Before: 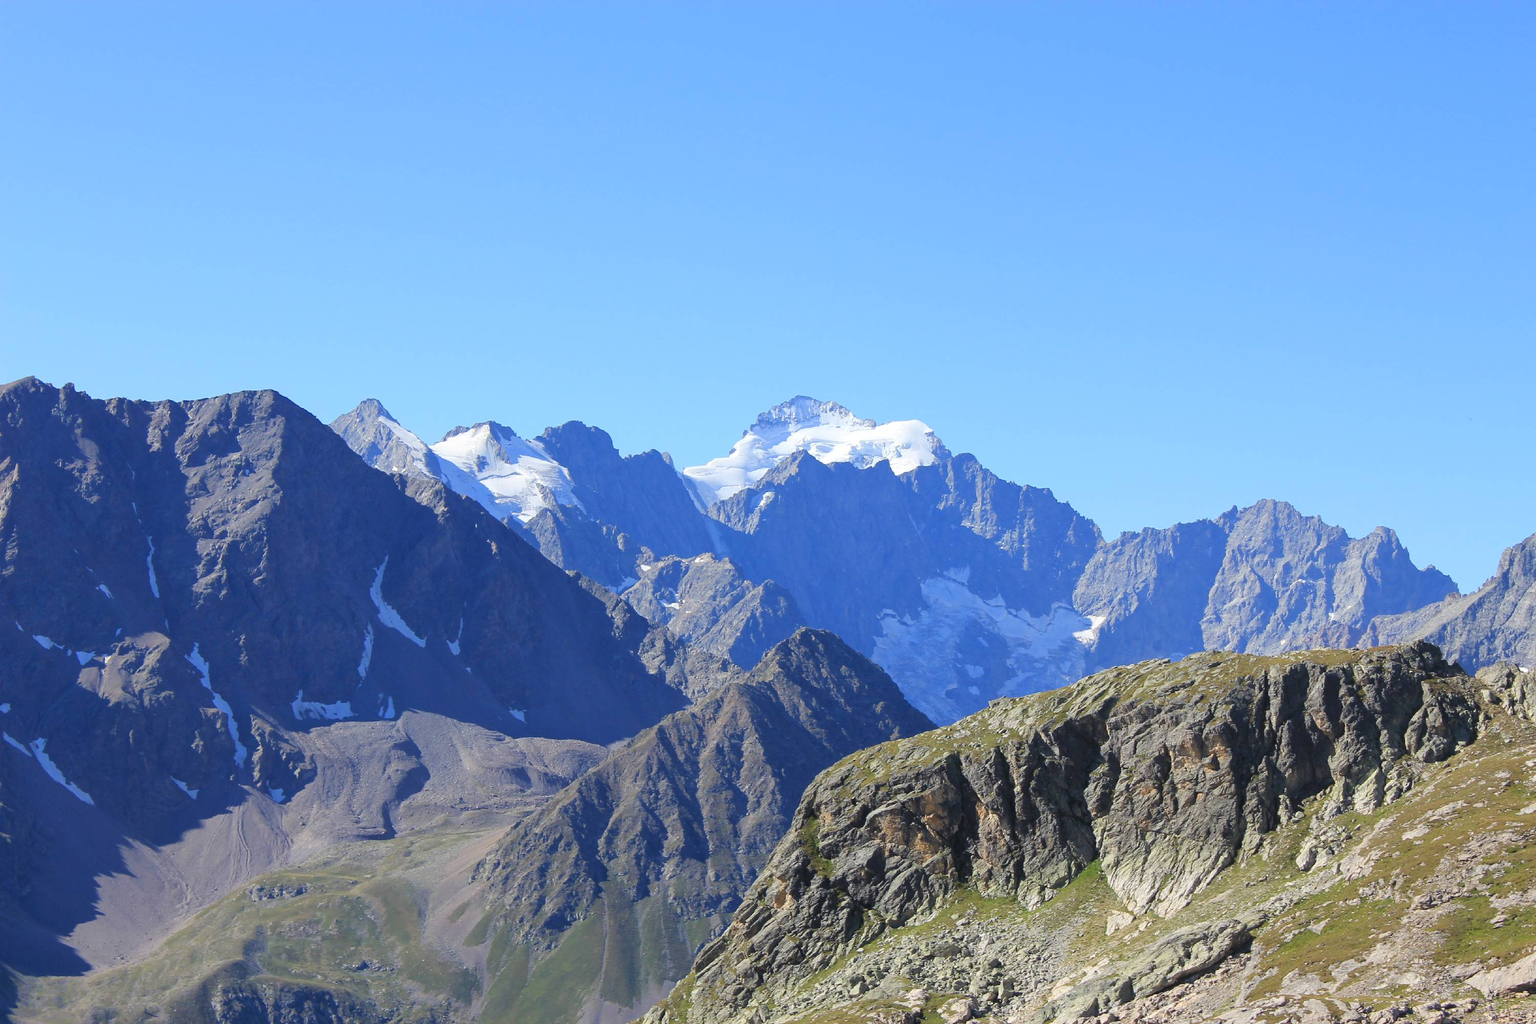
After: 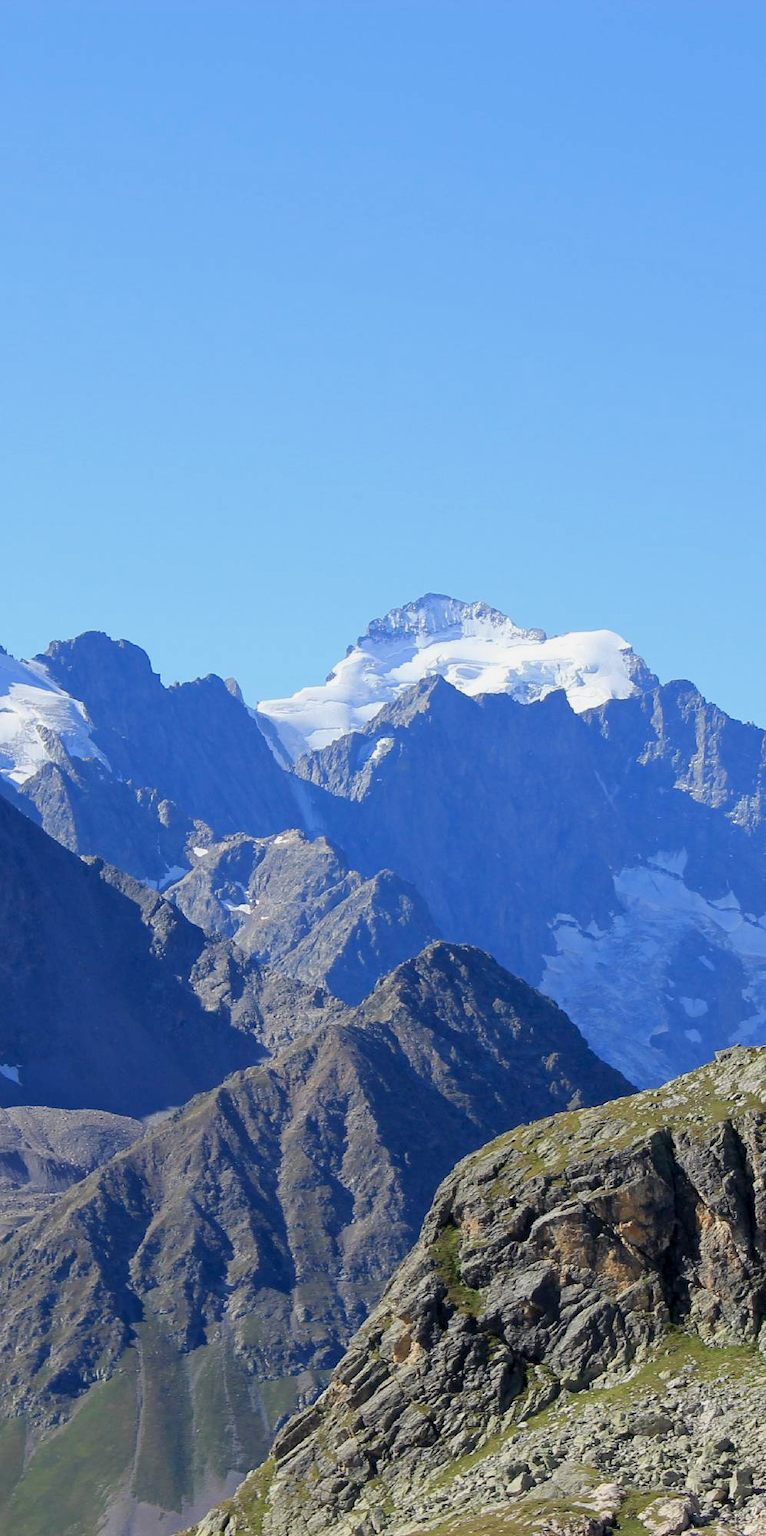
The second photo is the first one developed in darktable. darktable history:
crop: left 33.36%, right 33.36%
exposure: black level correction 0.009, exposure -0.159 EV, compensate highlight preservation false
base curve: exposure shift 0, preserve colors none
